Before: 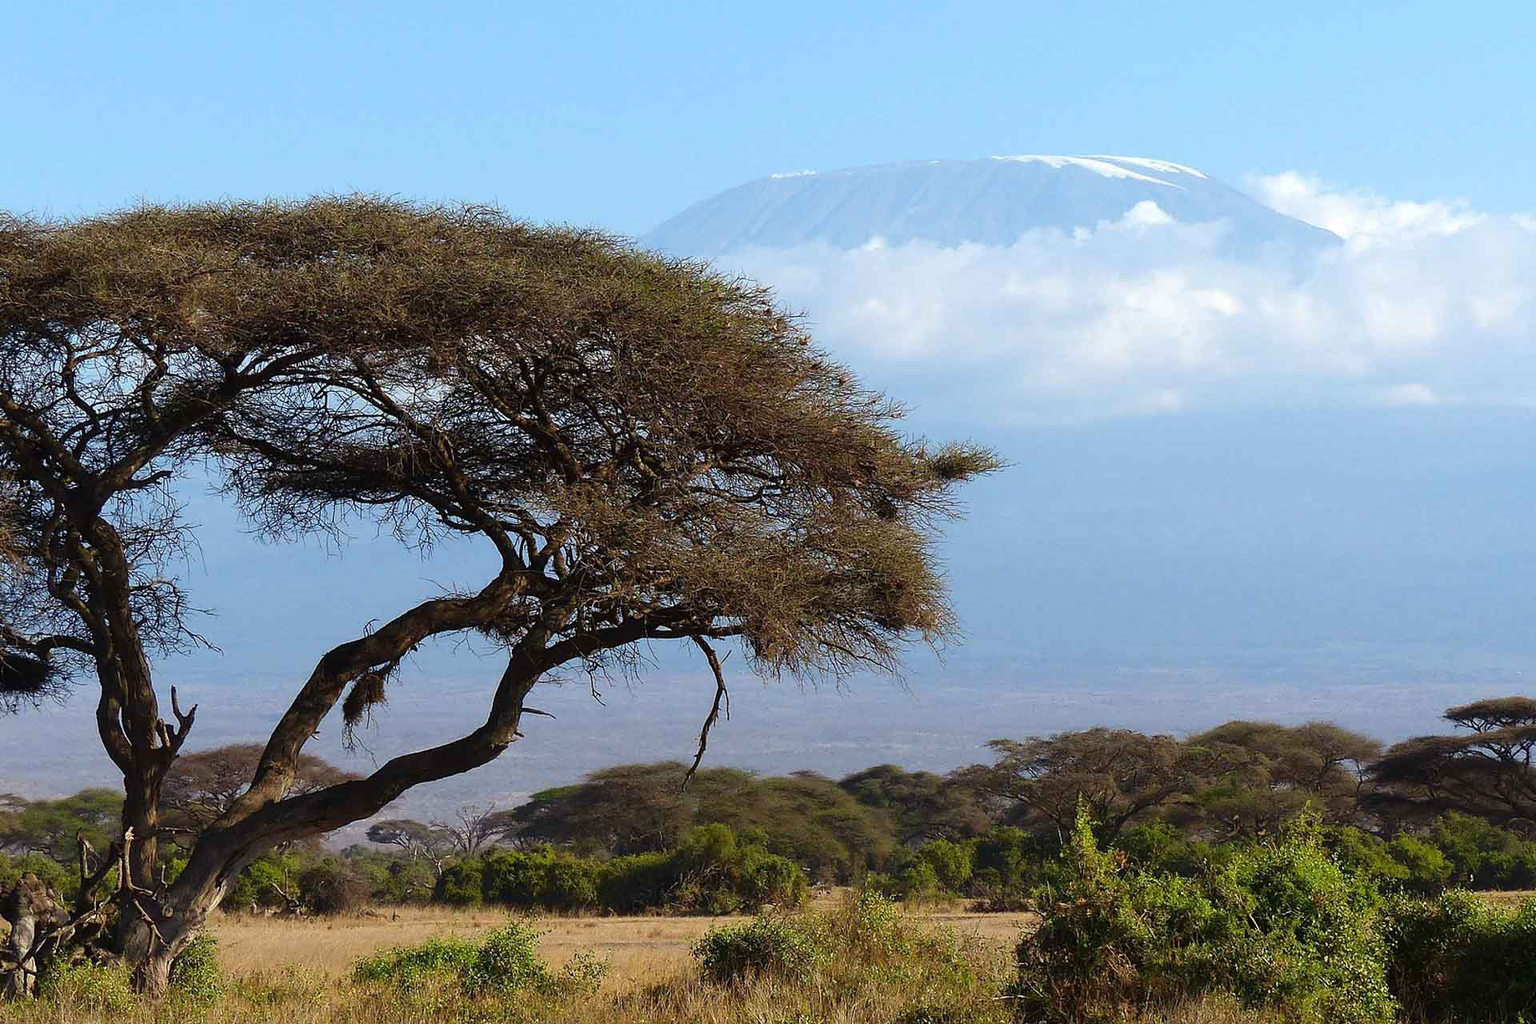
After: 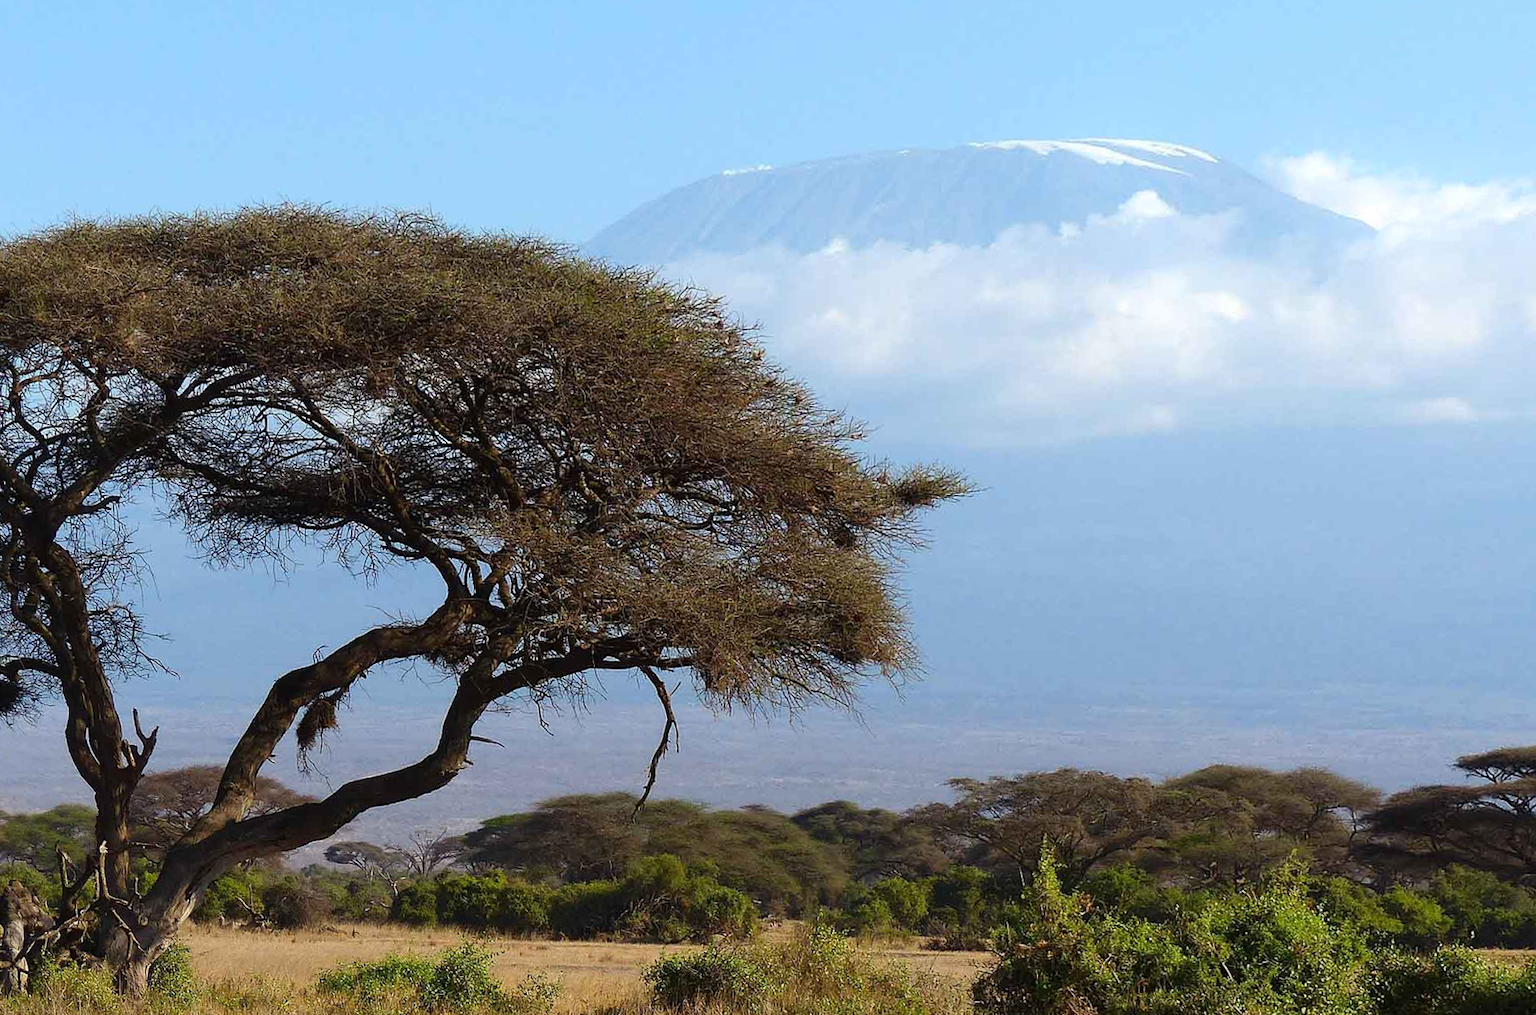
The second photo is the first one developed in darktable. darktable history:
bloom: size 9%, threshold 100%, strength 7%
rotate and perspective: rotation 0.062°, lens shift (vertical) 0.115, lens shift (horizontal) -0.133, crop left 0.047, crop right 0.94, crop top 0.061, crop bottom 0.94
